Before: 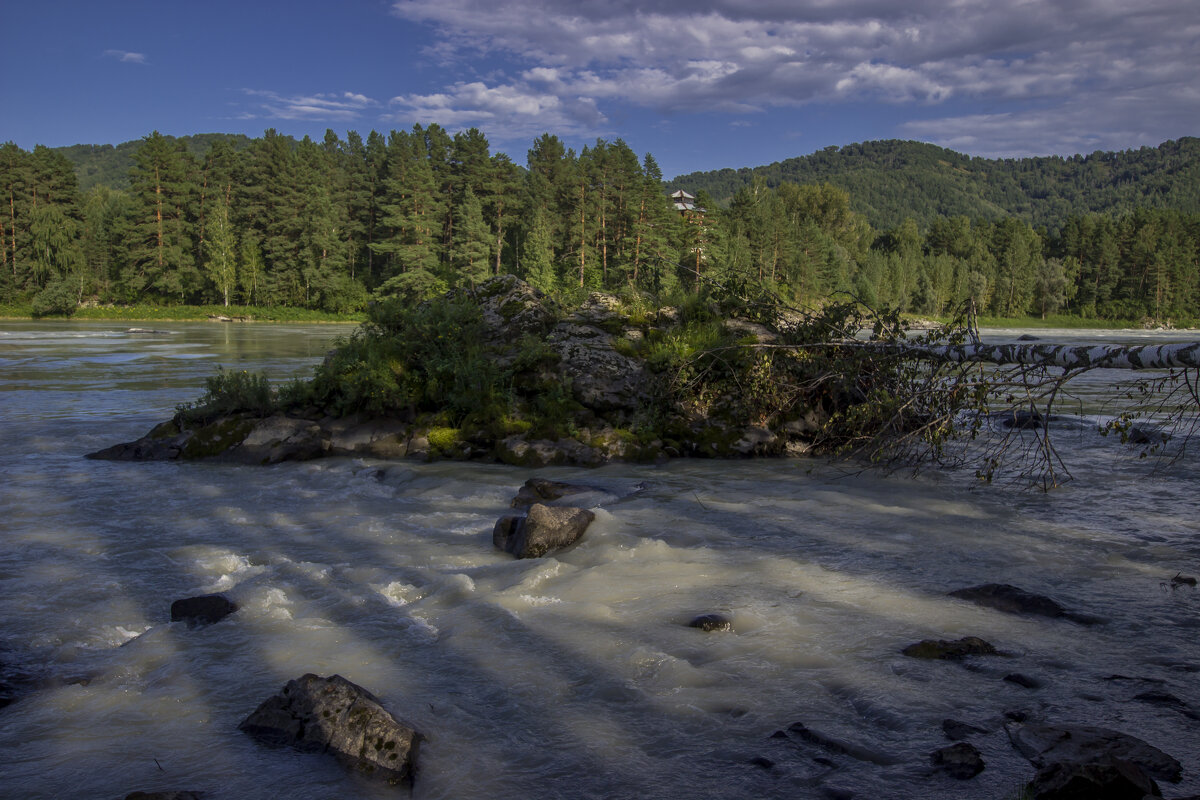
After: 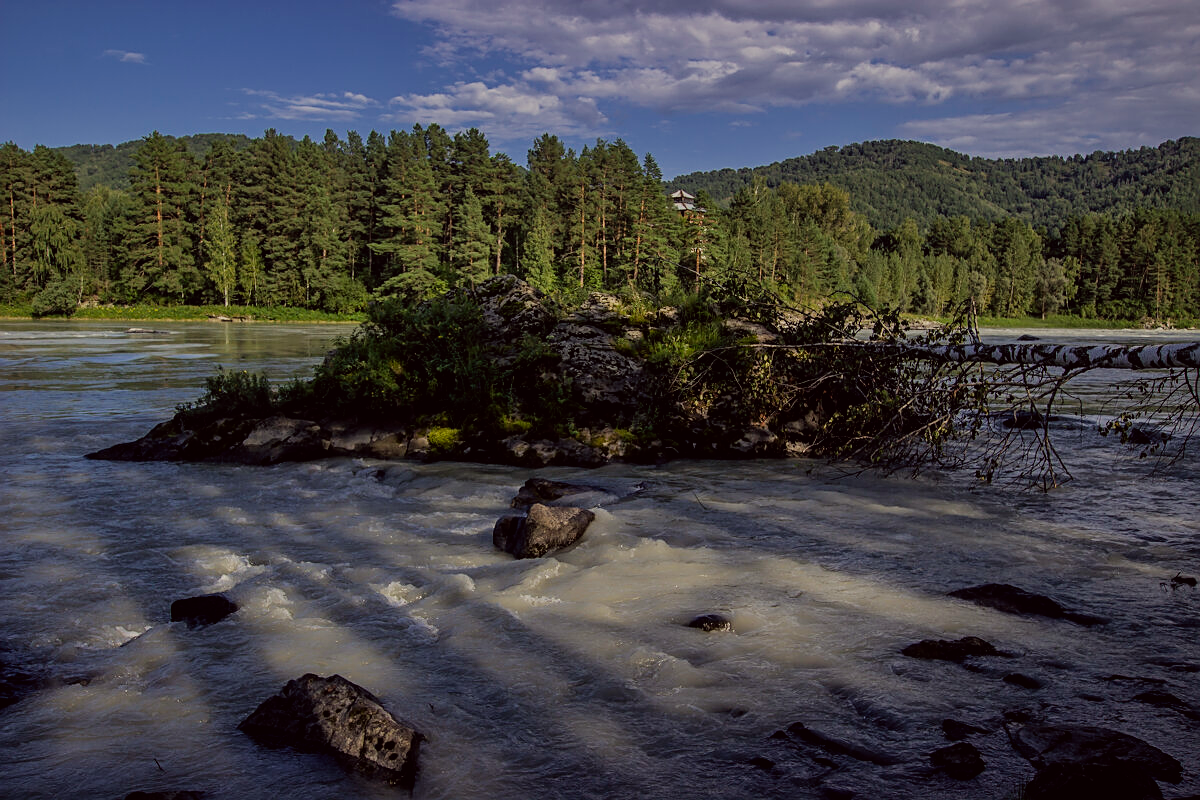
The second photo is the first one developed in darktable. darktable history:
color correction: highlights a* -0.976, highlights b* 4.58, shadows a* 3.68
sharpen: on, module defaults
filmic rgb: black relative exposure -7.65 EV, white relative exposure 4.56 EV, hardness 3.61
